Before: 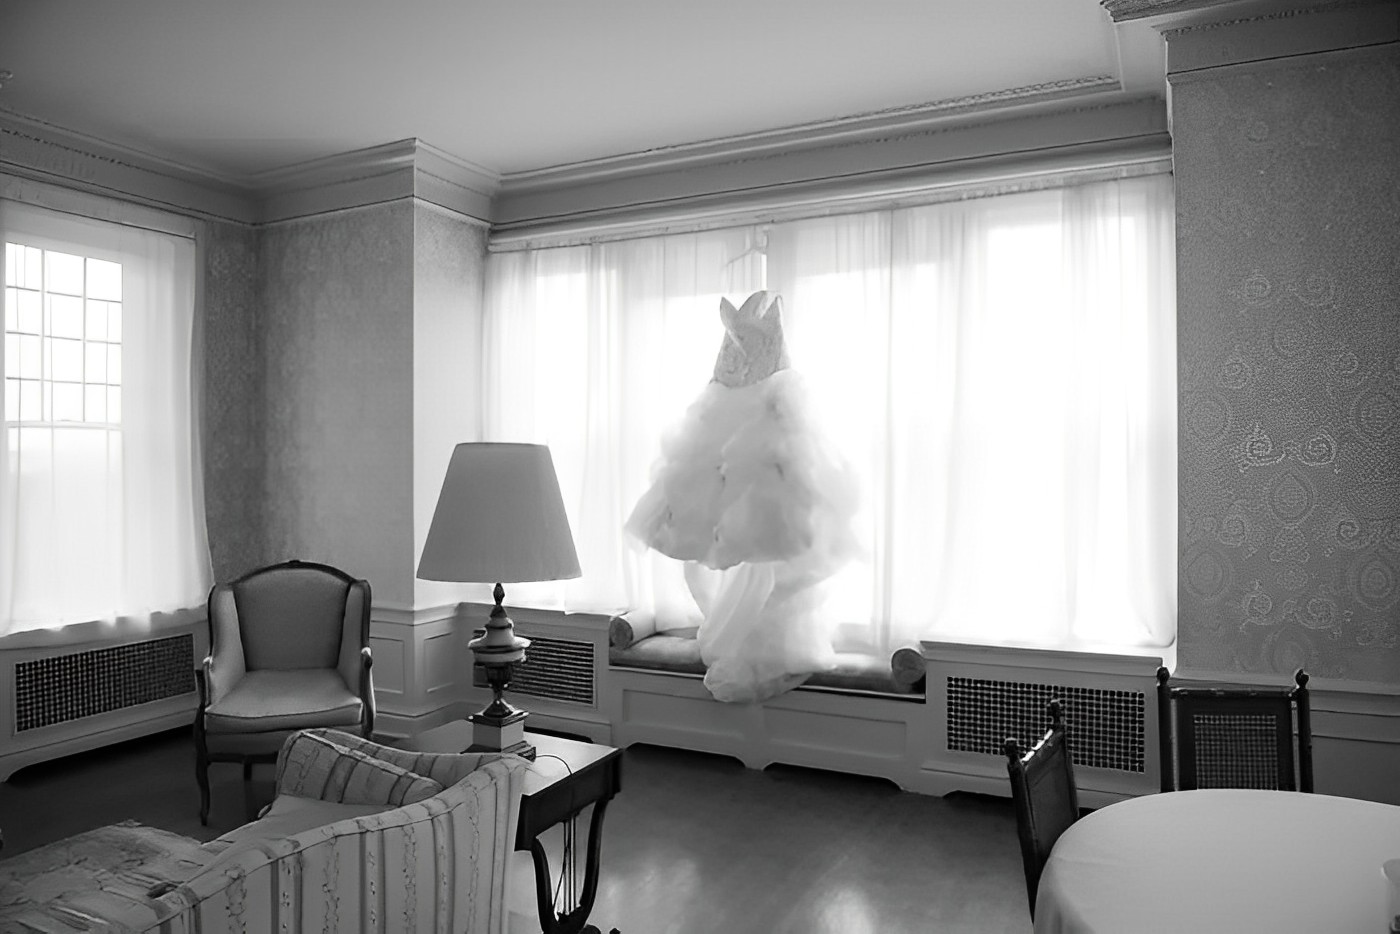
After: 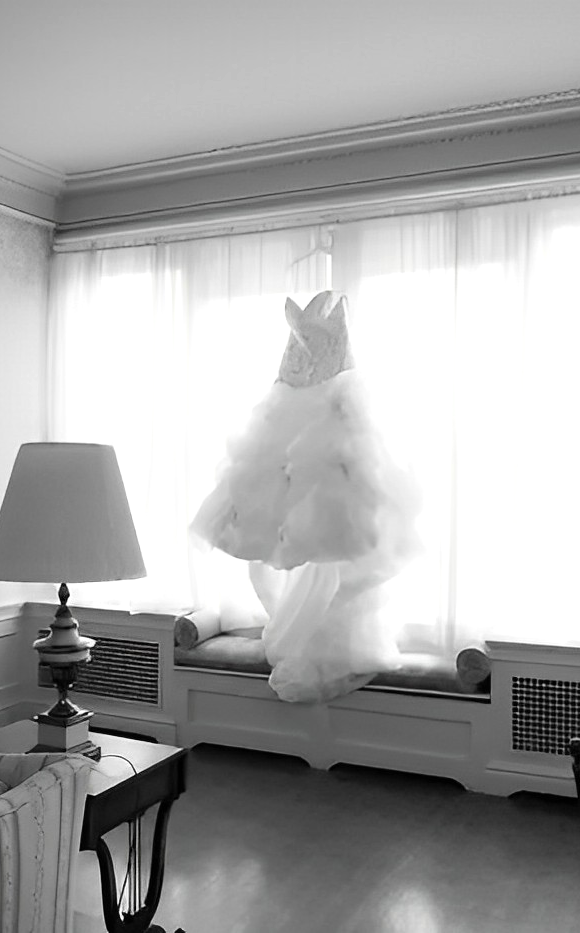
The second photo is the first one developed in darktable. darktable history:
crop: left 31.114%, right 27.436%
exposure: exposure 0.163 EV, compensate highlight preservation false
